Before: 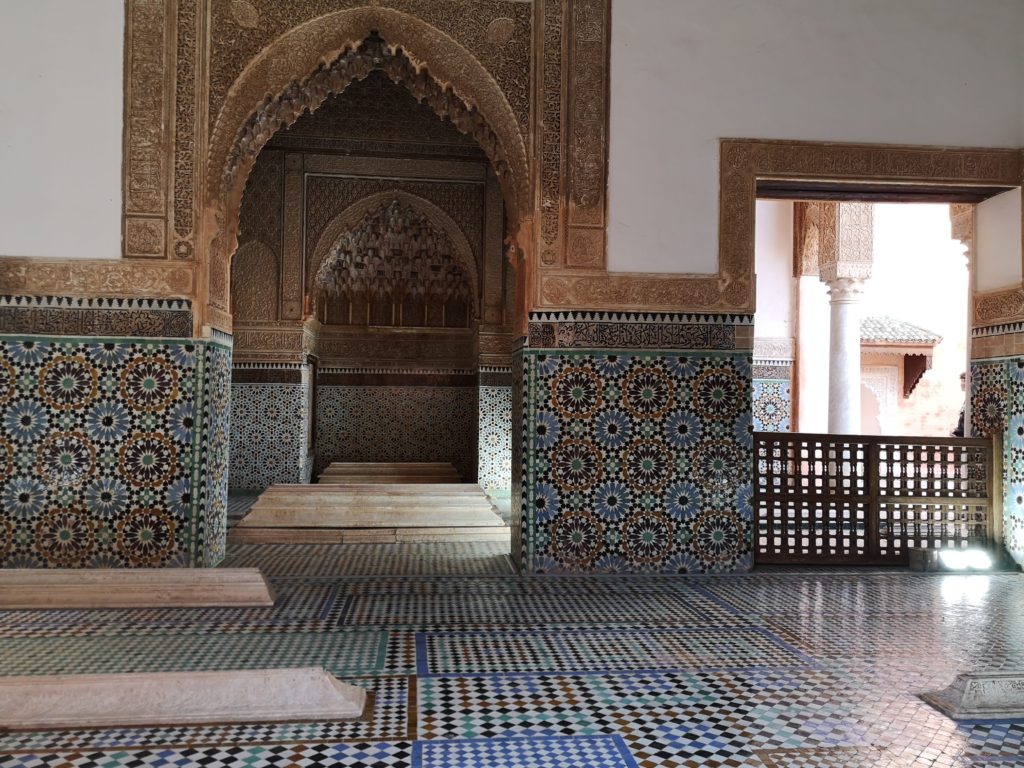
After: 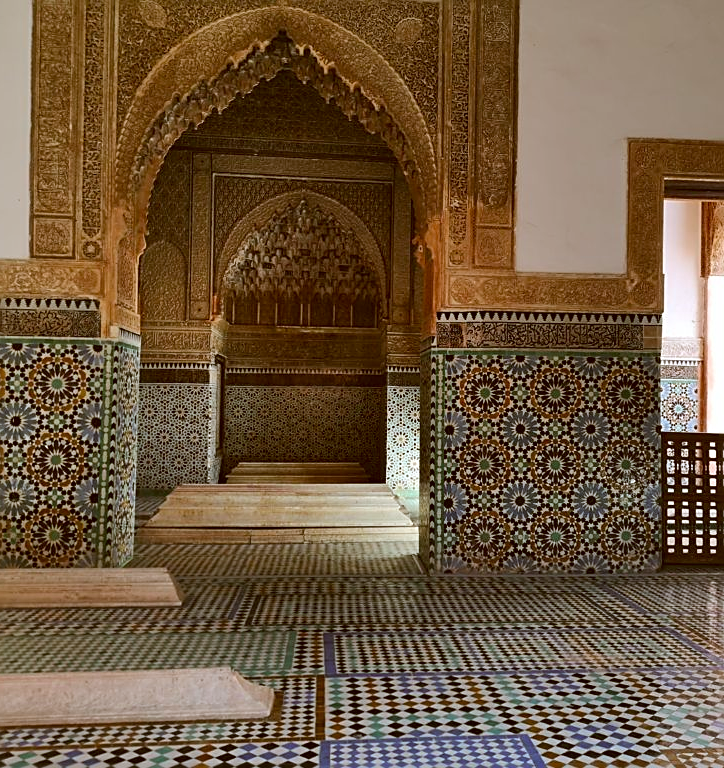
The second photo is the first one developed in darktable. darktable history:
crop and rotate: left 9.061%, right 20.142%
sharpen: on, module defaults
color correction: highlights a* -0.482, highlights b* 0.161, shadows a* 4.66, shadows b* 20.72
color balance: output saturation 120%
shadows and highlights: white point adjustment 0.05, highlights color adjustment 55.9%, soften with gaussian
white balance: emerald 1
